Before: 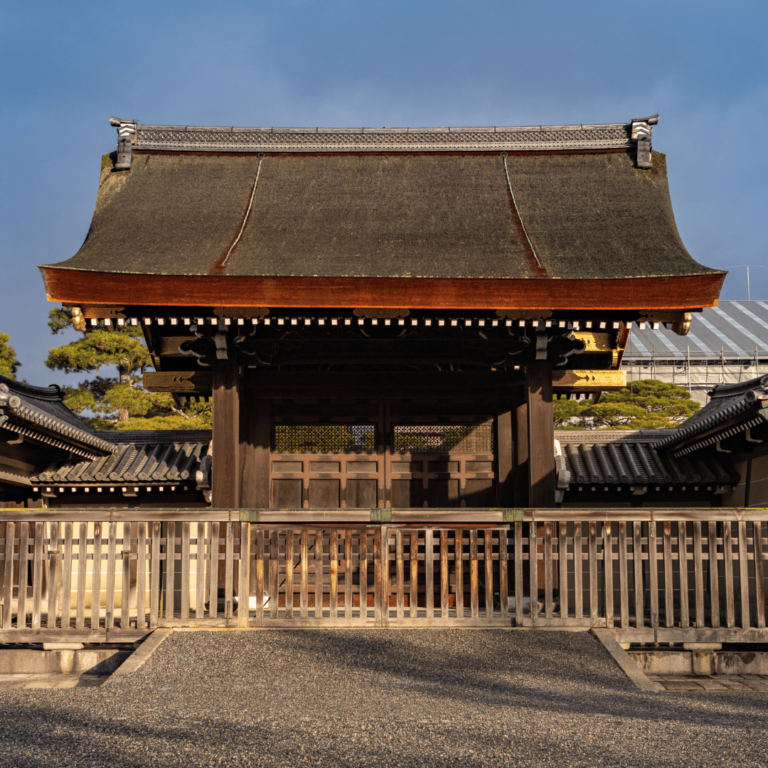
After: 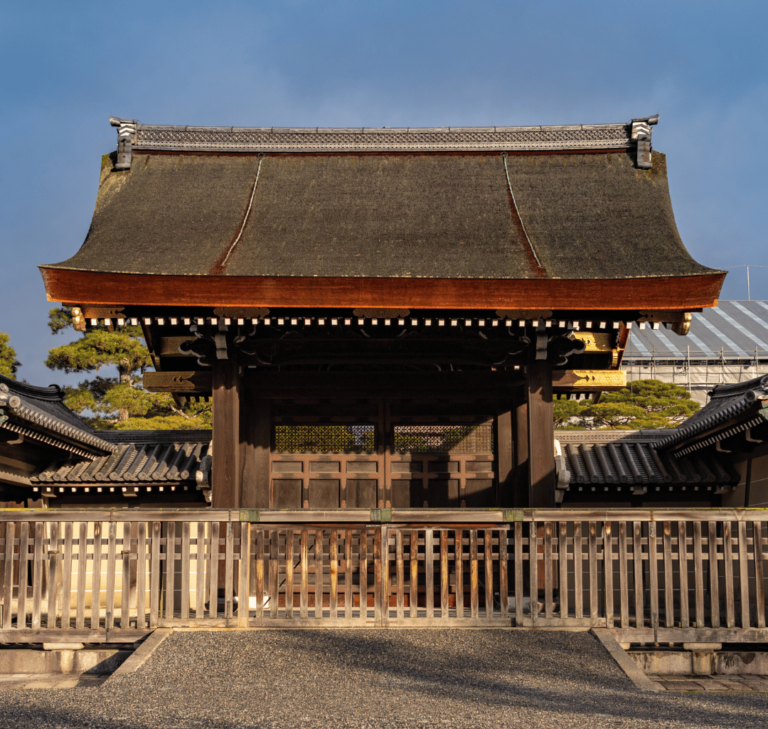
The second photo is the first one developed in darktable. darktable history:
crop and rotate: top 0.007%, bottom 5.064%
